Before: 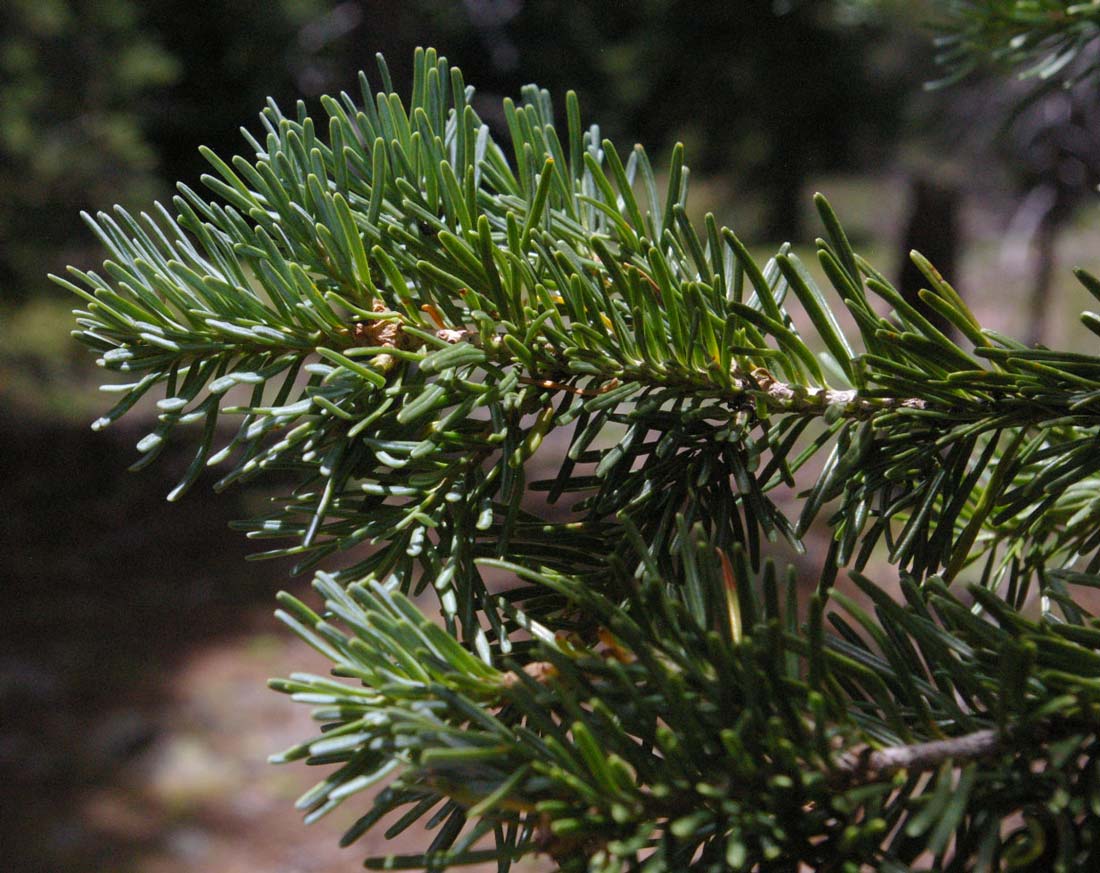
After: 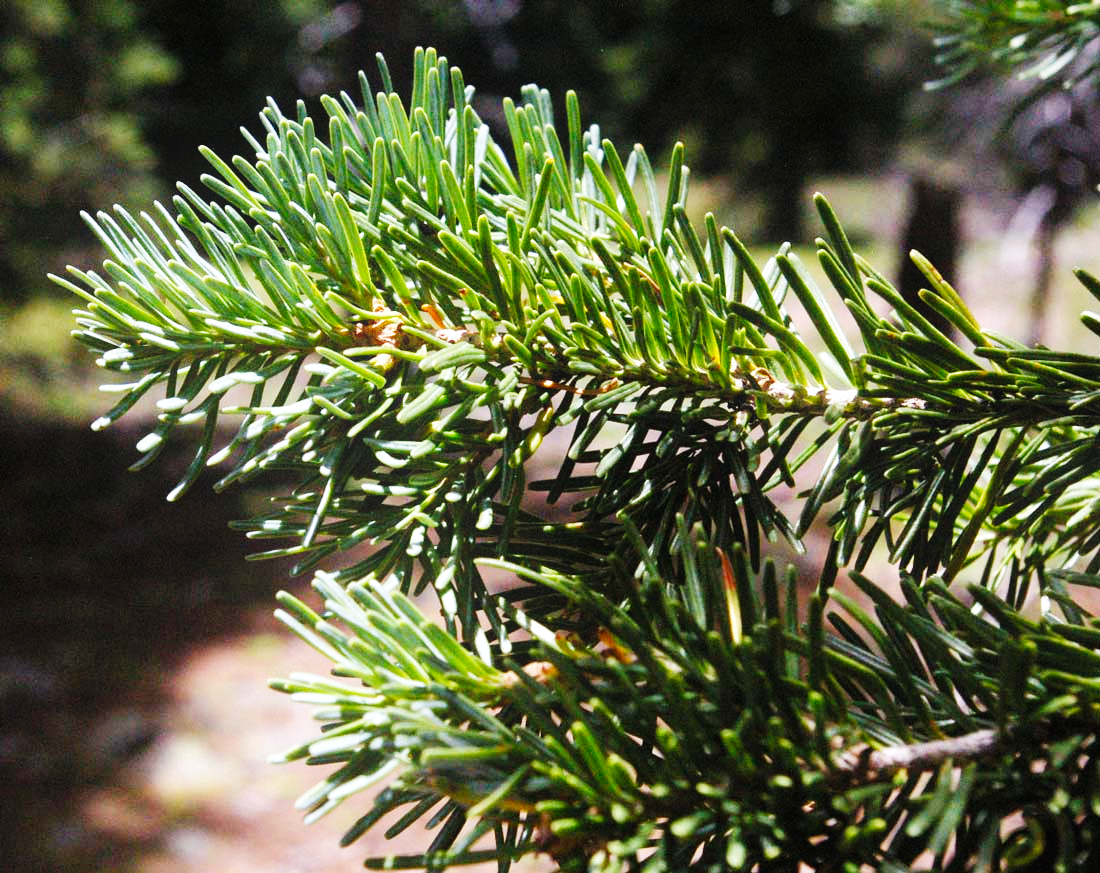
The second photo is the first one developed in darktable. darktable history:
base curve: curves: ch0 [(0, 0.003) (0.001, 0.002) (0.006, 0.004) (0.02, 0.022) (0.048, 0.086) (0.094, 0.234) (0.162, 0.431) (0.258, 0.629) (0.385, 0.8) (0.548, 0.918) (0.751, 0.988) (1, 1)], preserve colors none
exposure: exposure 0.236 EV, compensate highlight preservation false
bloom: size 13.65%, threshold 98.39%, strength 4.82%
